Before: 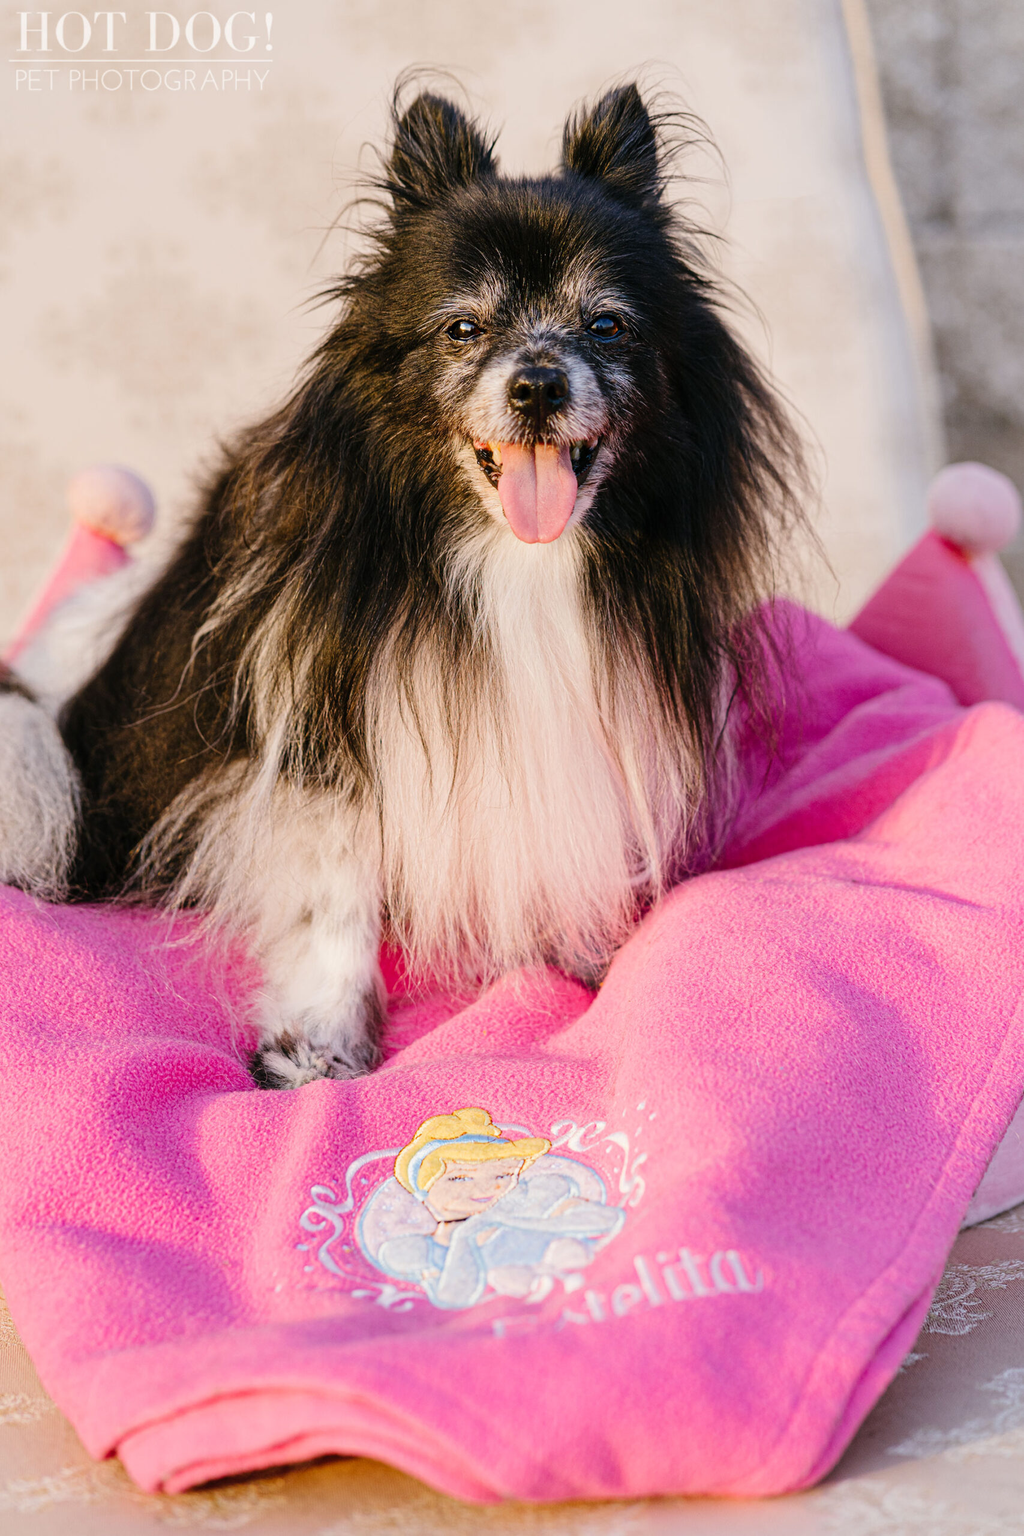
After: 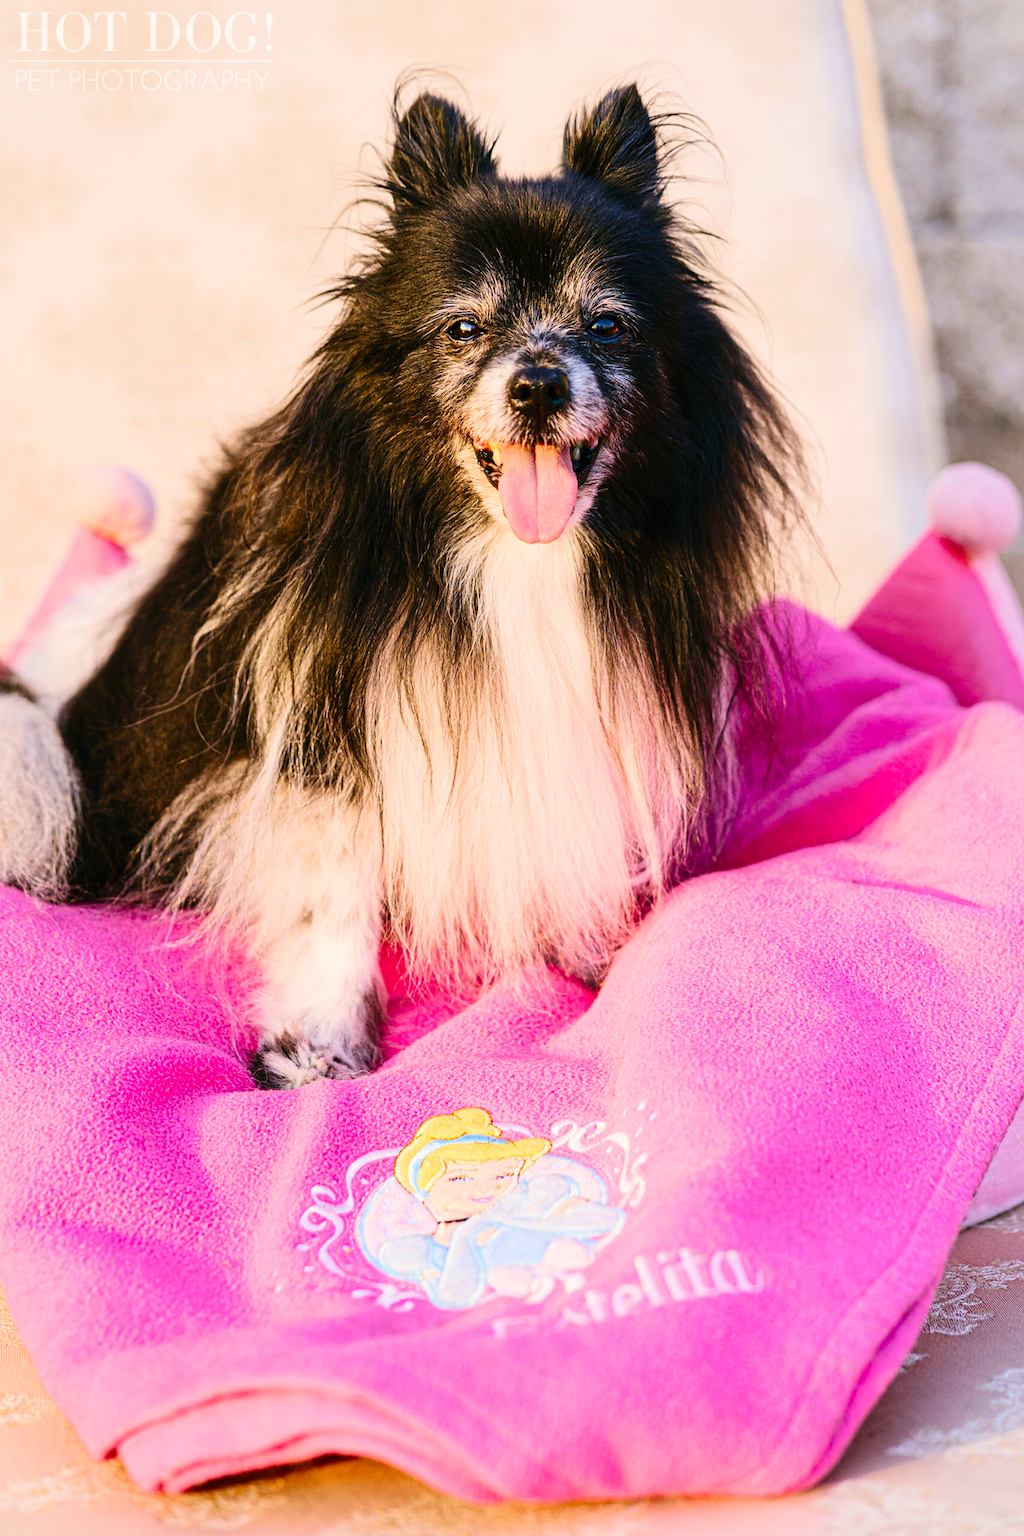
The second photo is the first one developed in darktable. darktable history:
velvia: on, module defaults
contrast brightness saturation: contrast 0.23, brightness 0.1, saturation 0.29
